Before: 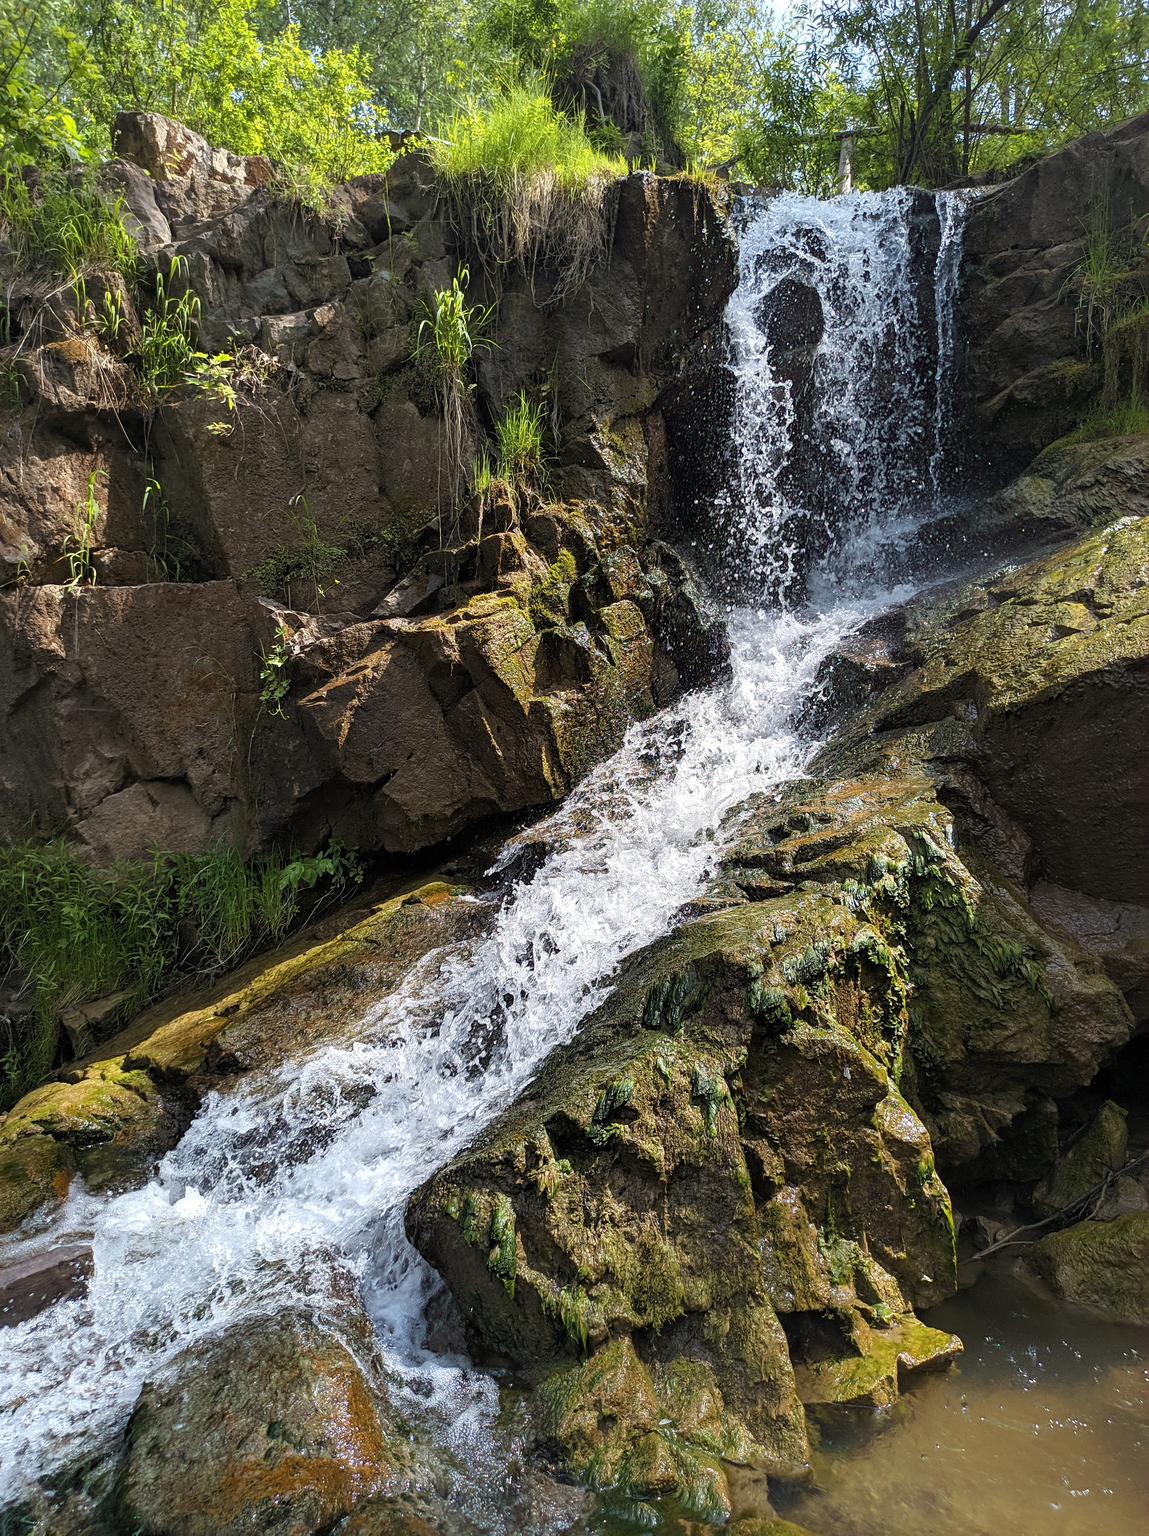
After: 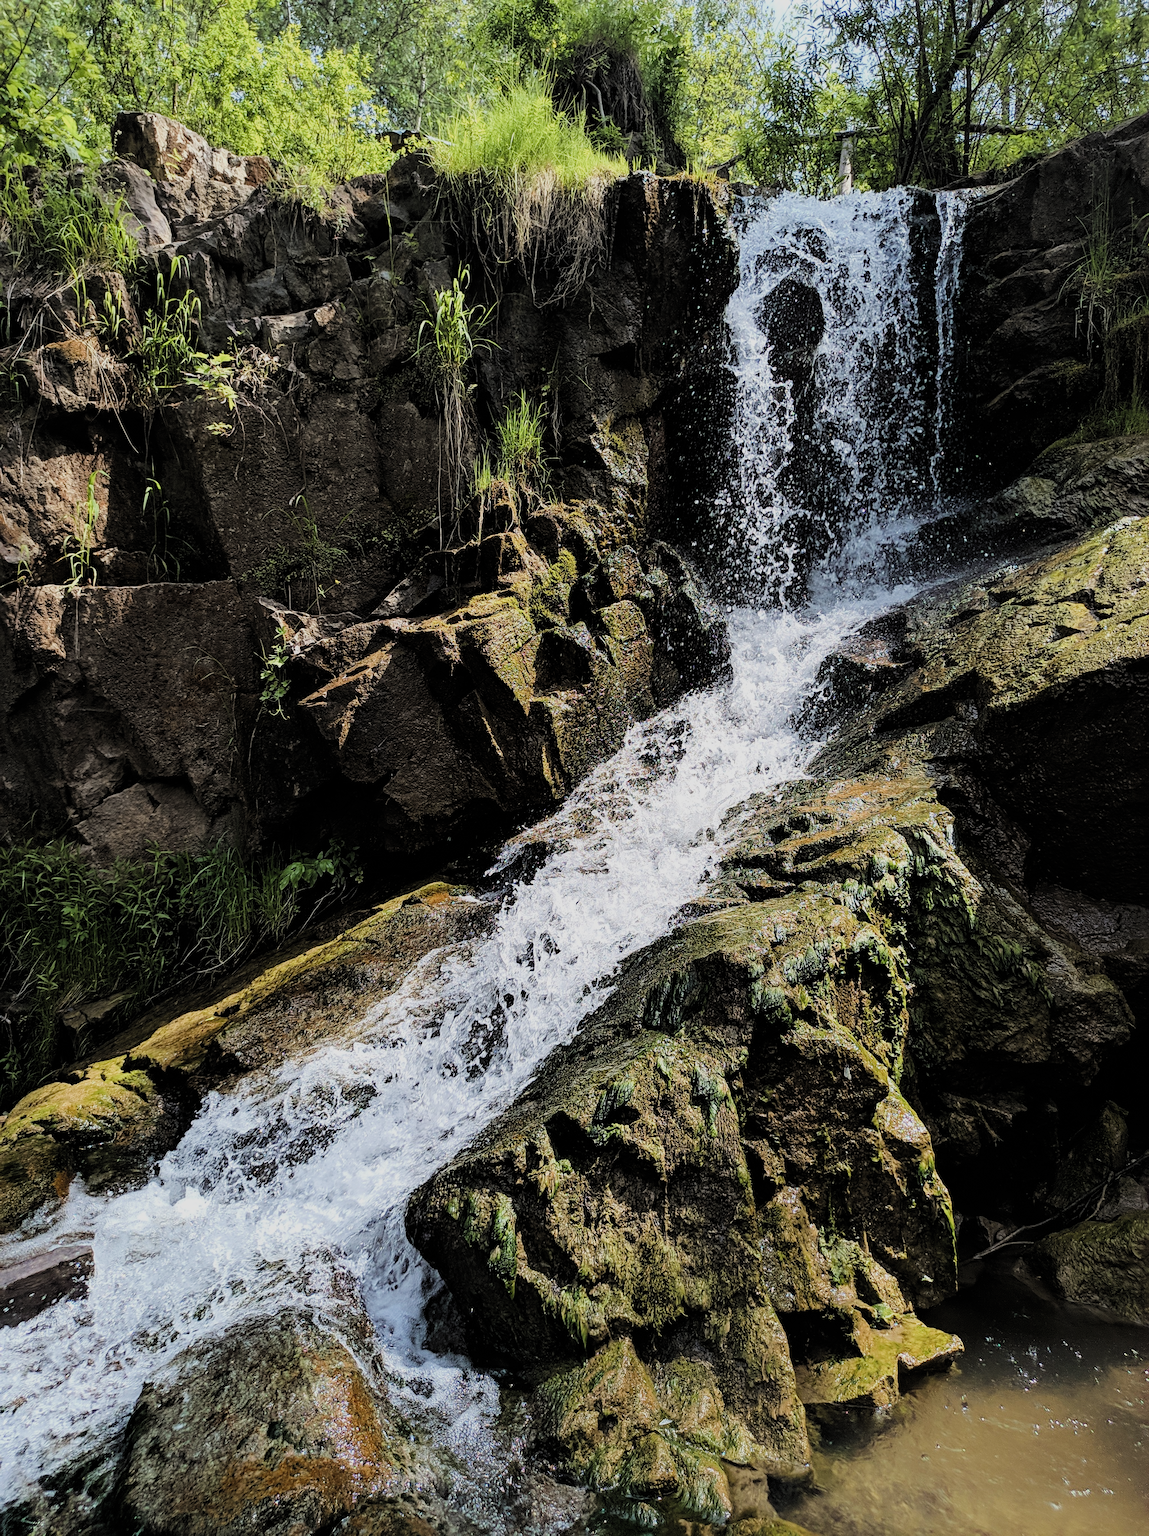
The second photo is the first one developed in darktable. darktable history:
filmic rgb: black relative exposure -6.09 EV, white relative exposure 6.95 EV, hardness 2.25, add noise in highlights 0.001, preserve chrominance max RGB, color science v3 (2019), use custom middle-gray values true, contrast in highlights soft
tone equalizer: -8 EV -0.782 EV, -7 EV -0.689 EV, -6 EV -0.572 EV, -5 EV -0.413 EV, -3 EV 0.399 EV, -2 EV 0.6 EV, -1 EV 0.7 EV, +0 EV 0.736 EV, edges refinement/feathering 500, mask exposure compensation -1.57 EV, preserve details no
